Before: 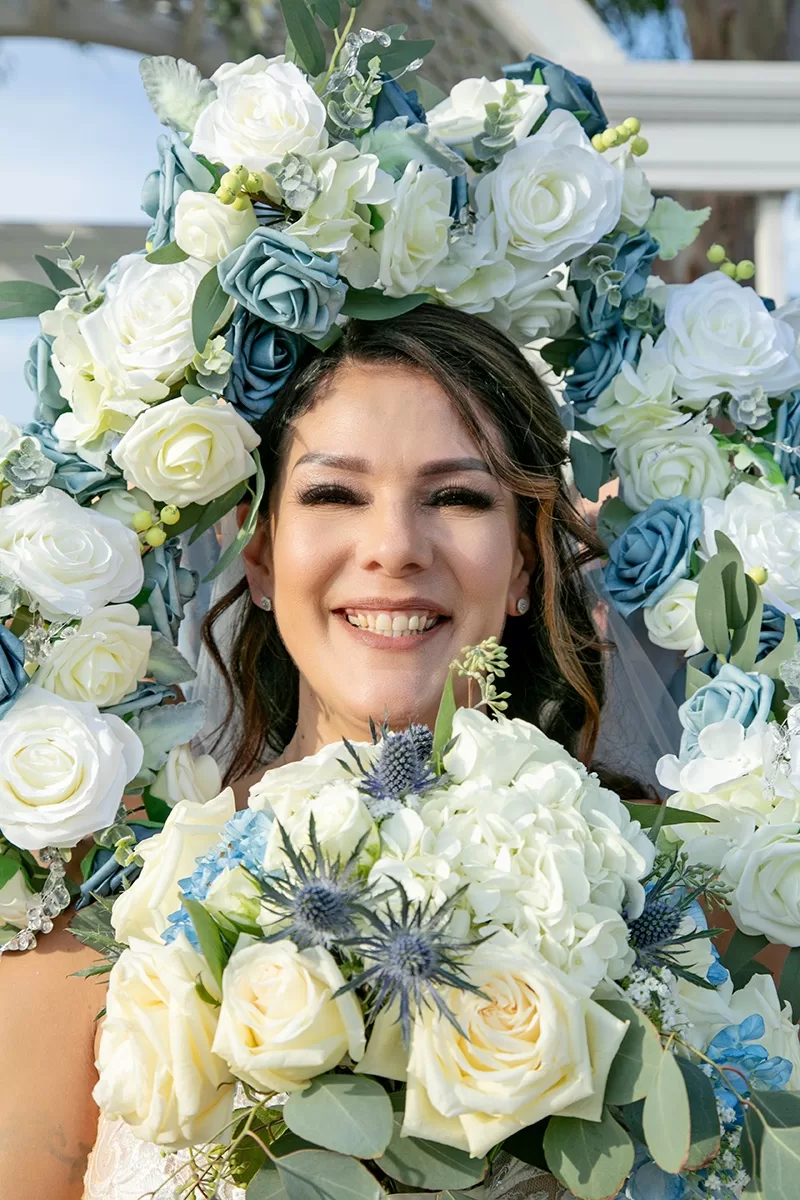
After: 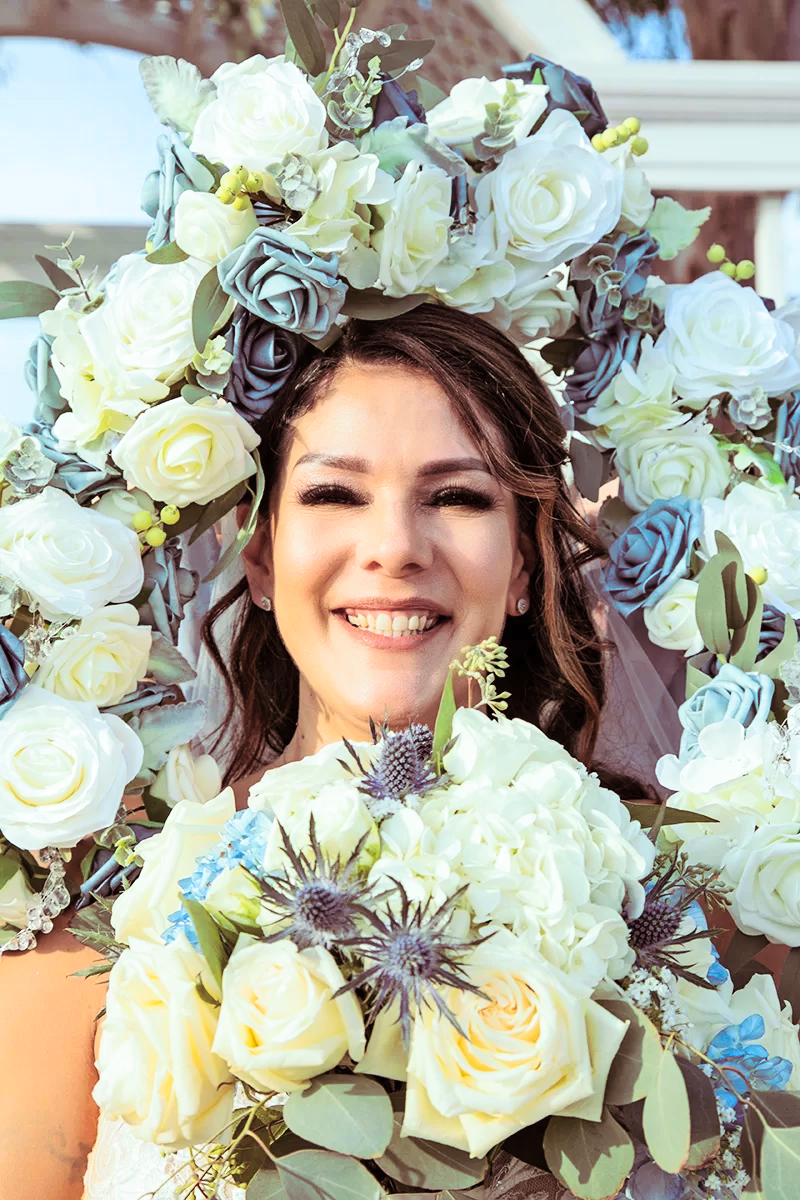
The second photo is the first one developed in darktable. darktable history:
contrast brightness saturation: contrast 0.2, brightness 0.16, saturation 0.22
split-toning: highlights › hue 180°
